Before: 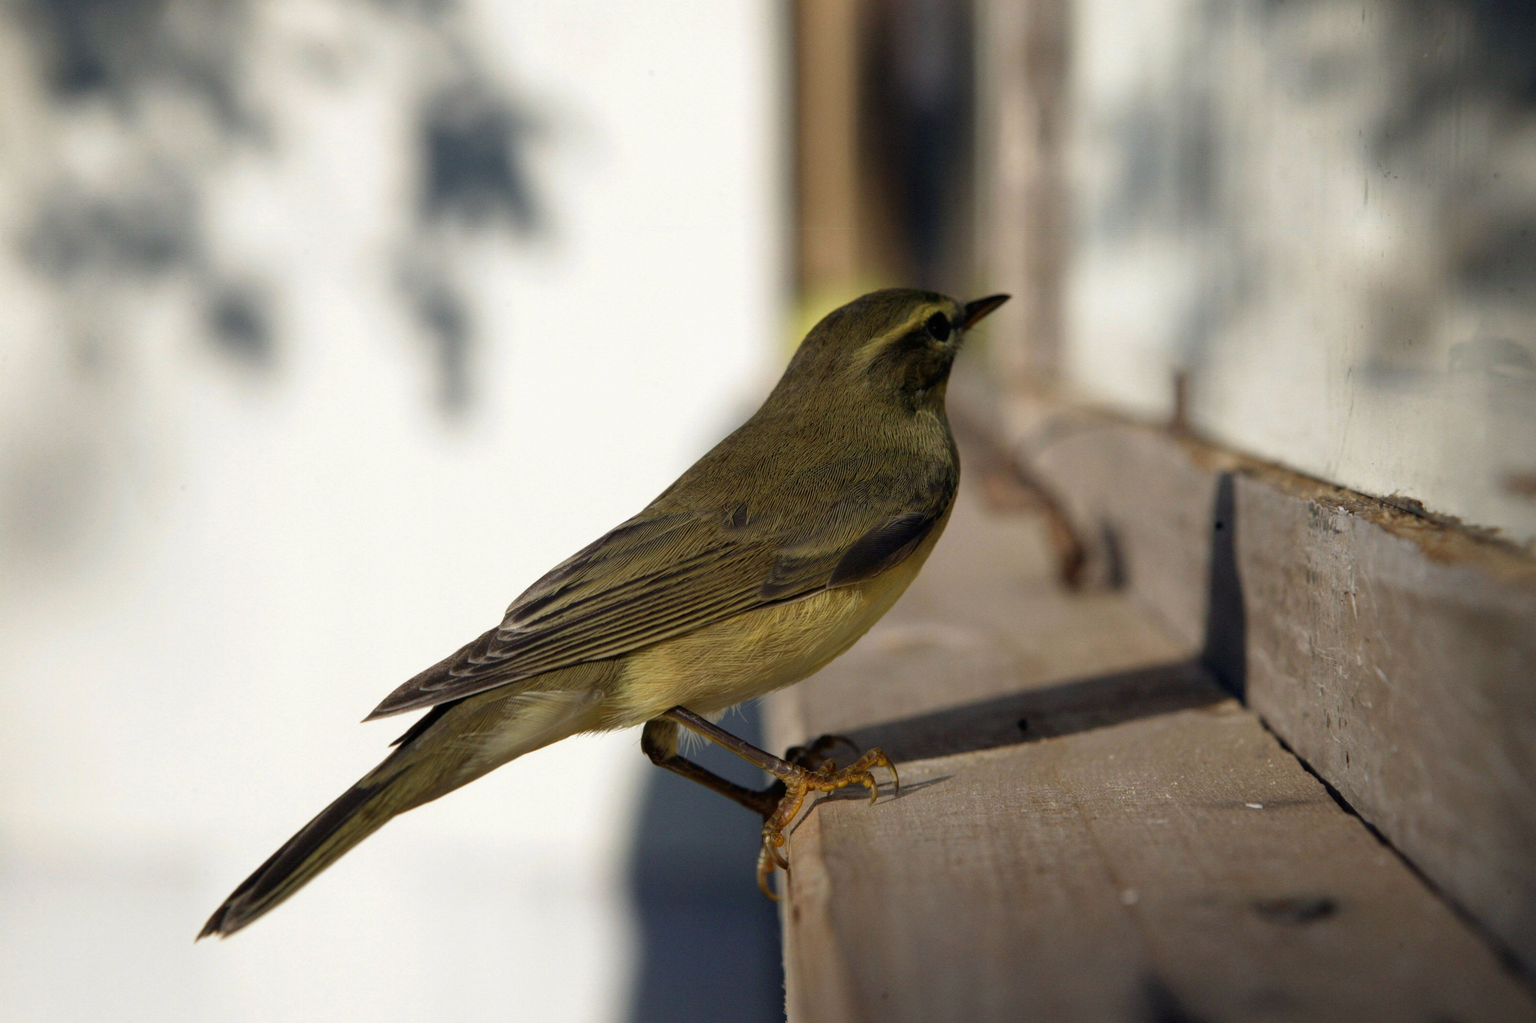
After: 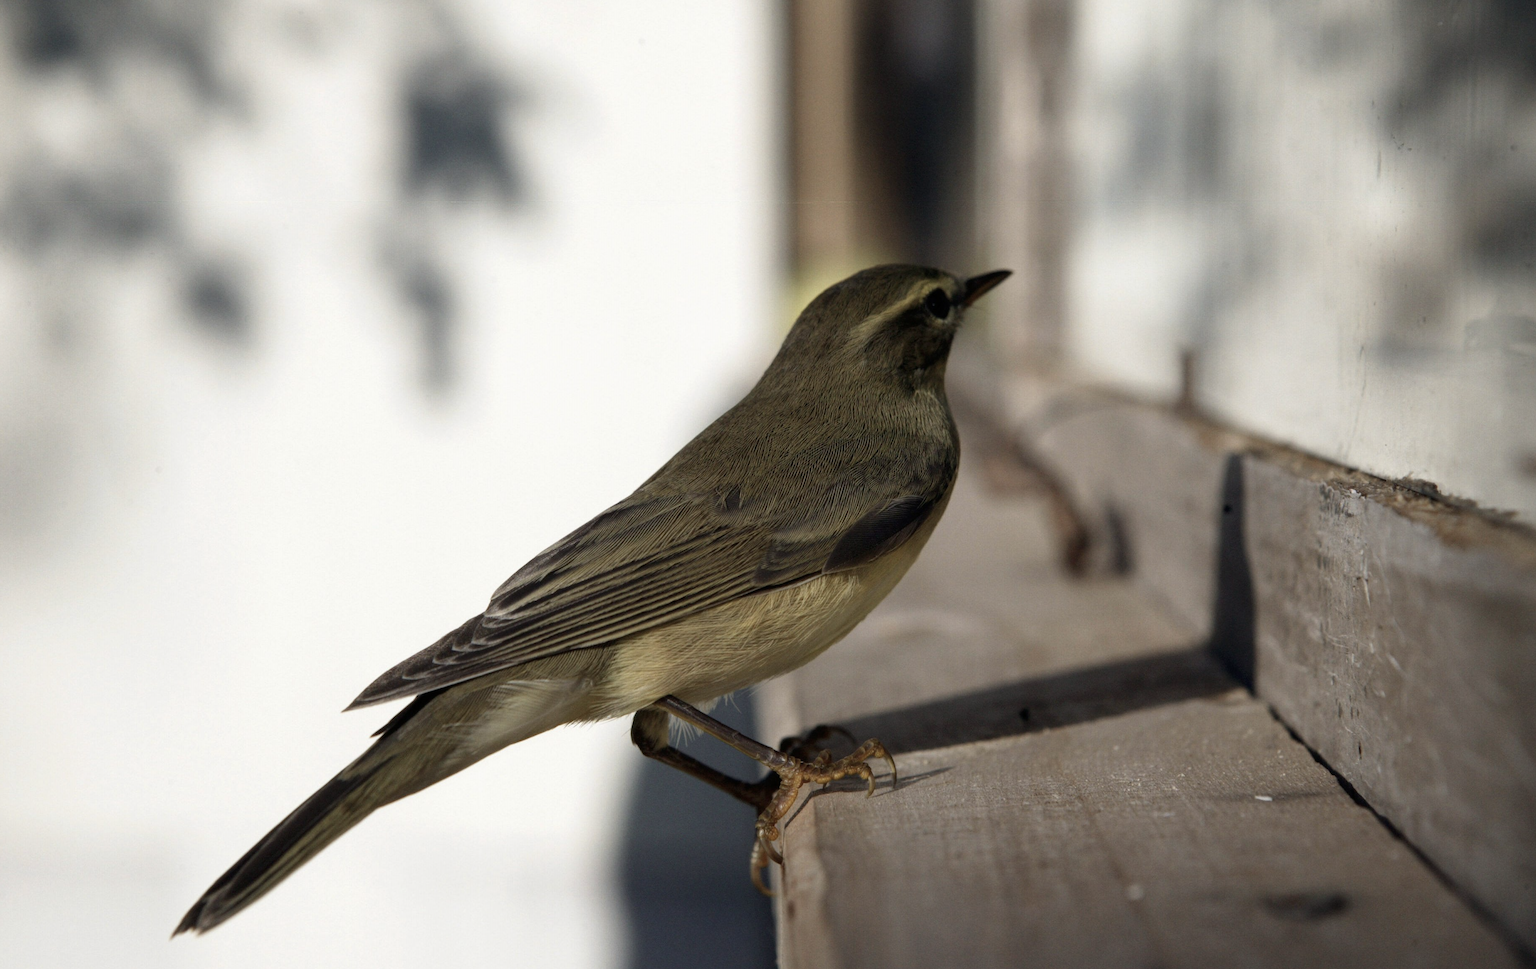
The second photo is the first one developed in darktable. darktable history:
contrast brightness saturation: contrast 0.1, saturation -0.36
crop: left 1.964%, top 3.251%, right 1.122%, bottom 4.933%
